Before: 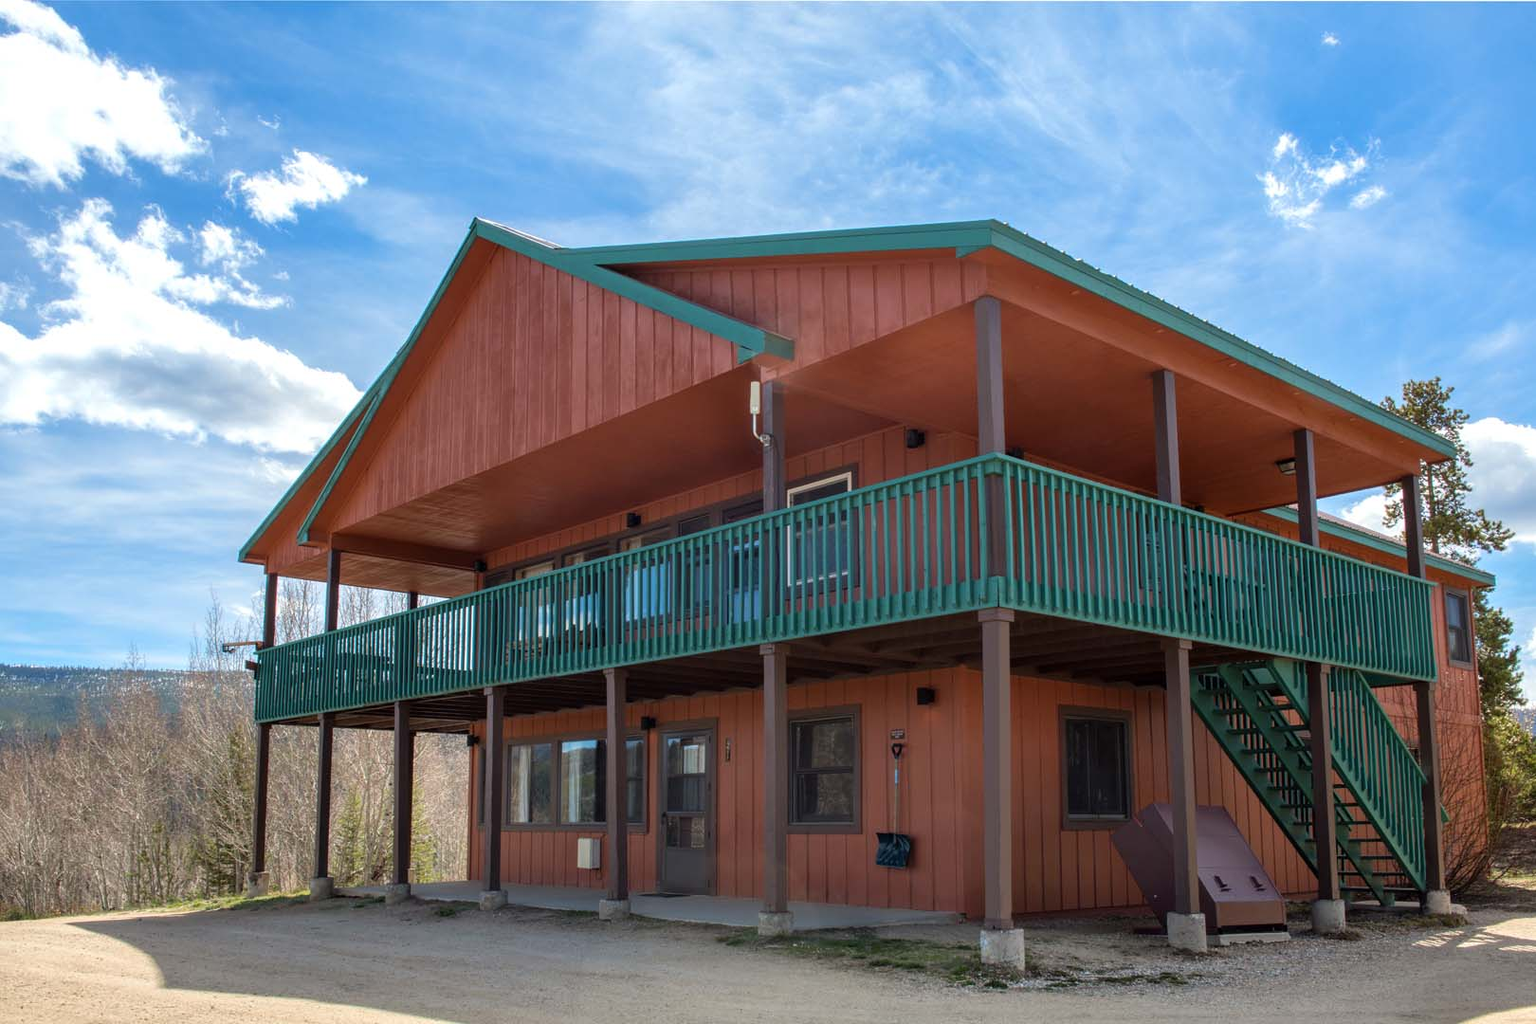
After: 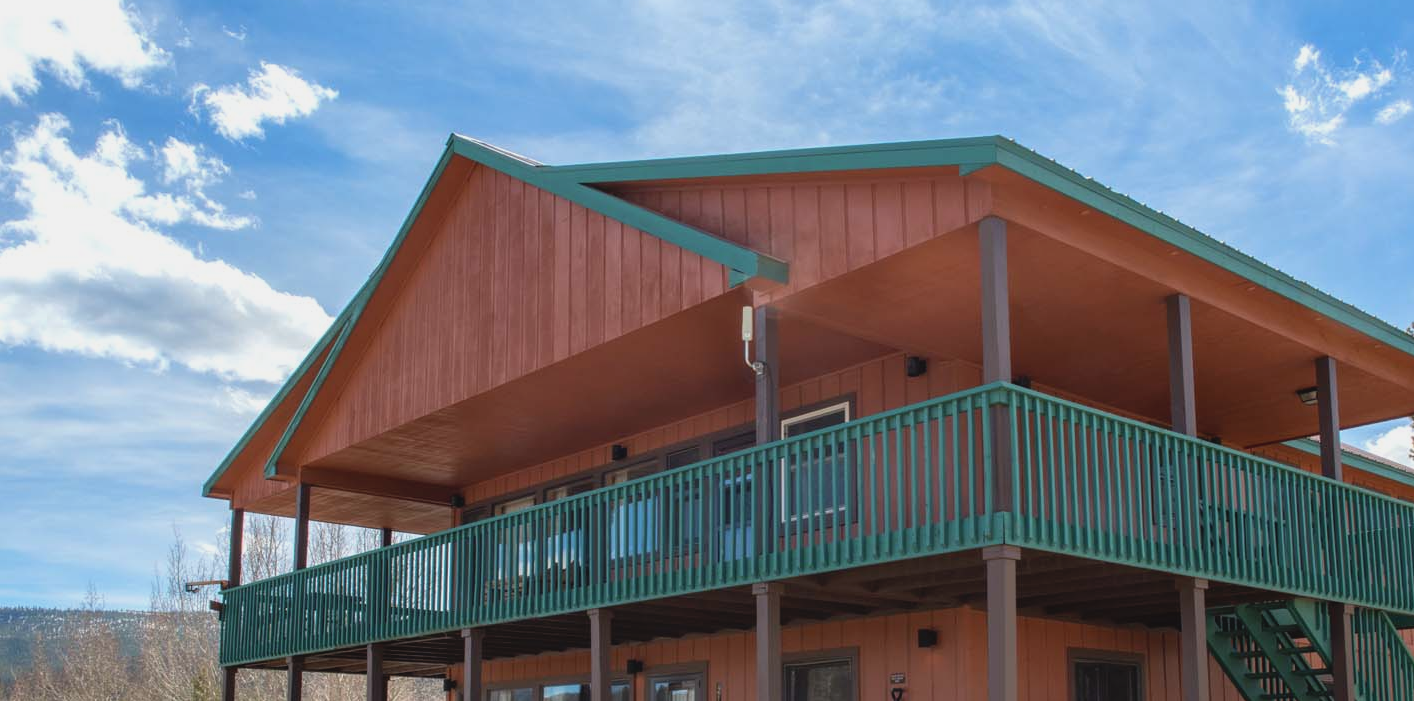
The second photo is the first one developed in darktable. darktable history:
contrast brightness saturation: contrast -0.104, saturation -0.101
crop: left 3.072%, top 8.977%, right 9.643%, bottom 26.066%
